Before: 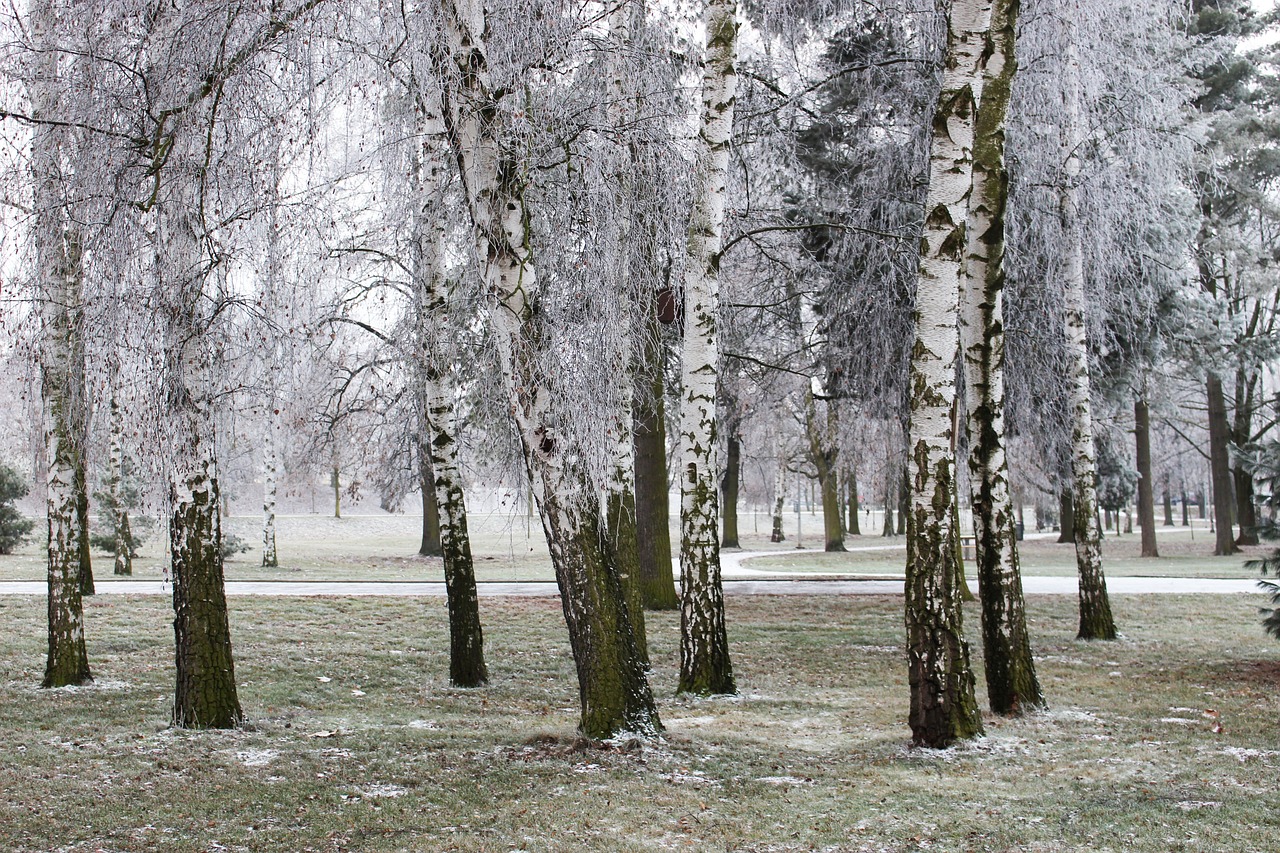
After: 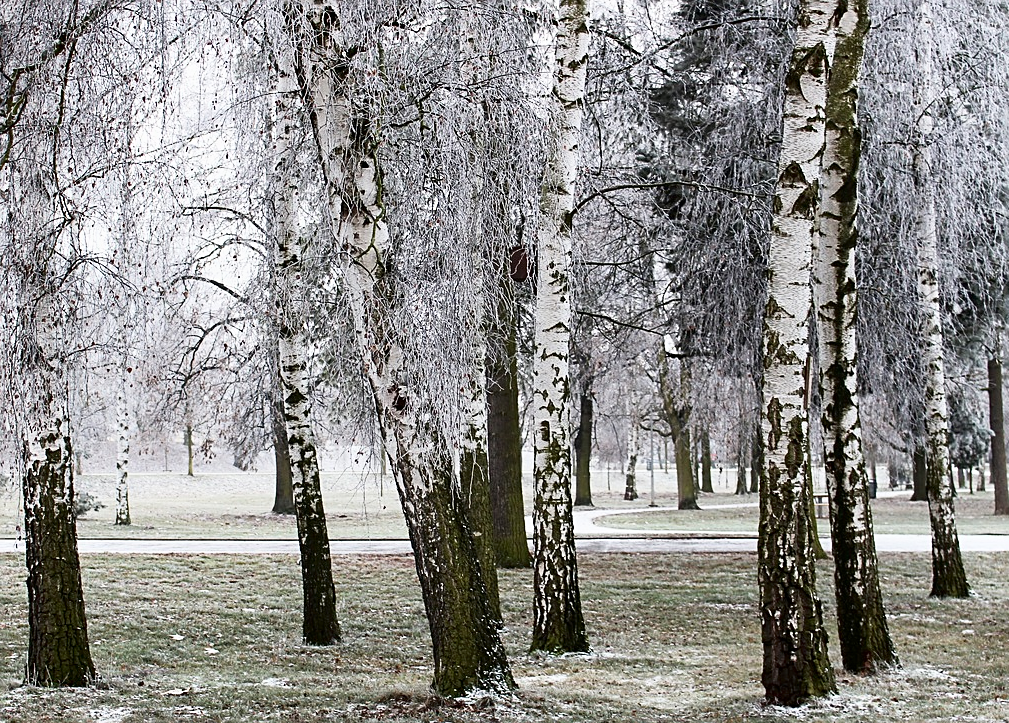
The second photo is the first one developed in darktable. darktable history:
sharpen: on, module defaults
crop: left 11.556%, top 5.012%, right 9.585%, bottom 10.164%
shadows and highlights: shadows -64.01, white point adjustment -5.38, highlights 61.4
